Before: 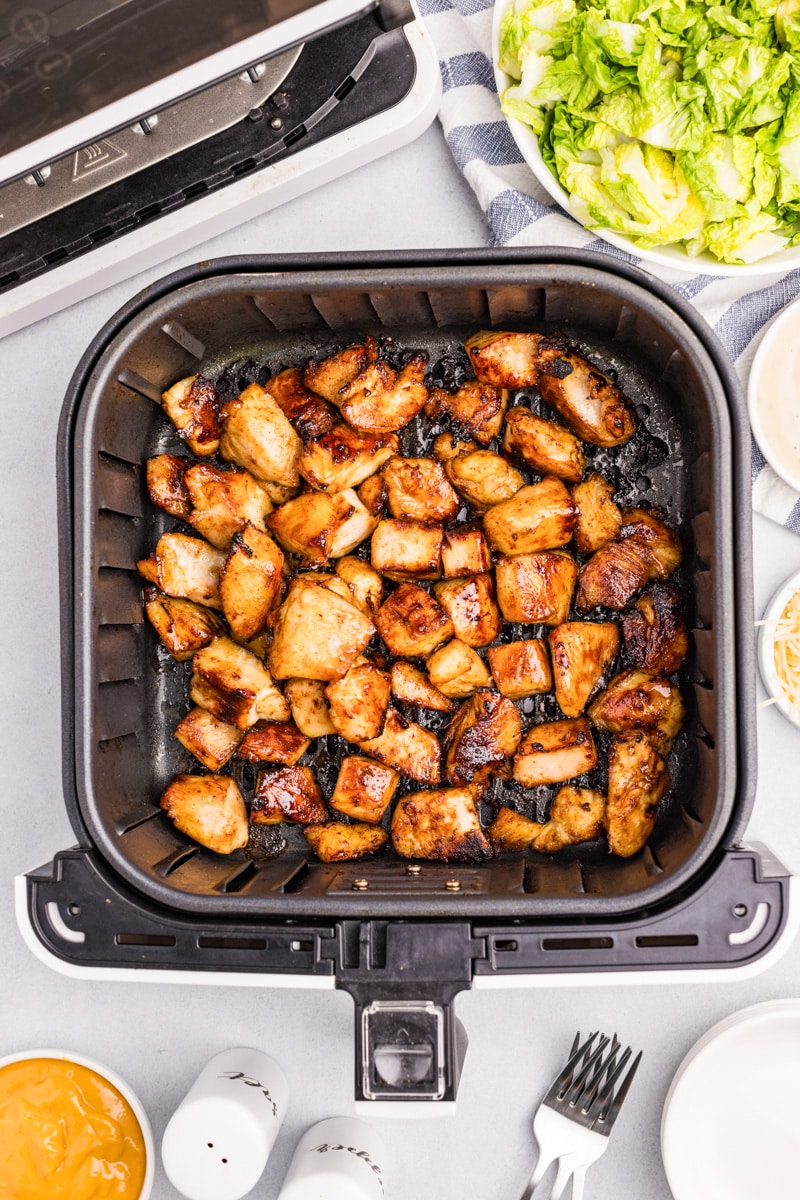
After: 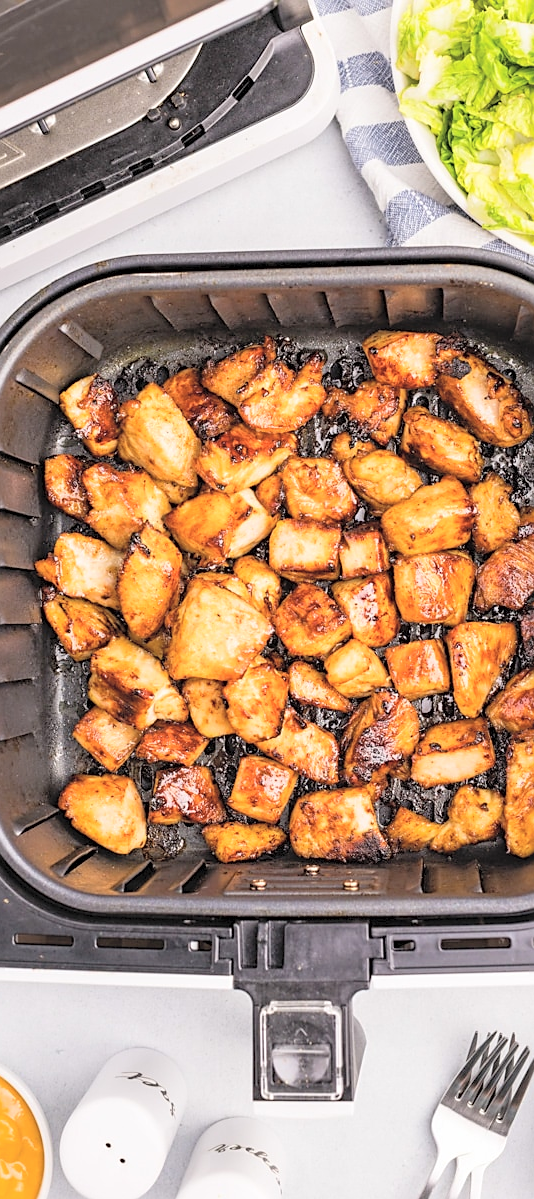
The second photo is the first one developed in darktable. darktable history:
crop and rotate: left 12.829%, right 20.421%
sharpen: radius 1.882, amount 0.408, threshold 1.267
contrast brightness saturation: brightness 0.276
